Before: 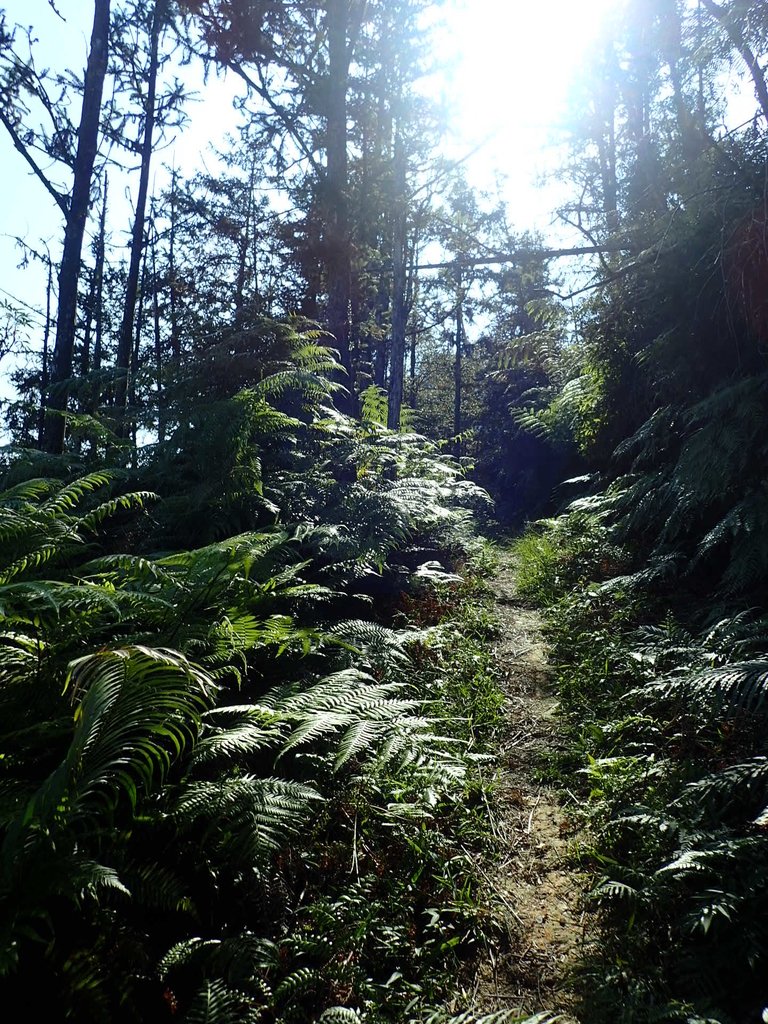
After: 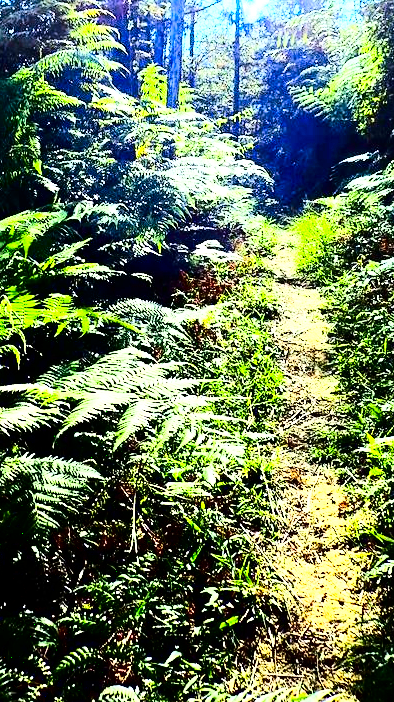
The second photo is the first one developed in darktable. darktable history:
color correction: highlights b* -0.021, saturation 1.29
exposure: black level correction 0.001, exposure 1.735 EV, compensate highlight preservation false
crop and rotate: left 28.798%, top 31.412%, right 19.838%
contrast brightness saturation: contrast 0.22, brightness -0.191, saturation 0.231
haze removal: compatibility mode true
base curve: curves: ch0 [(0, 0) (0, 0) (0.002, 0.001) (0.008, 0.003) (0.019, 0.011) (0.037, 0.037) (0.064, 0.11) (0.102, 0.232) (0.152, 0.379) (0.216, 0.524) (0.296, 0.665) (0.394, 0.789) (0.512, 0.881) (0.651, 0.945) (0.813, 0.986) (1, 1)], preserve colors average RGB
